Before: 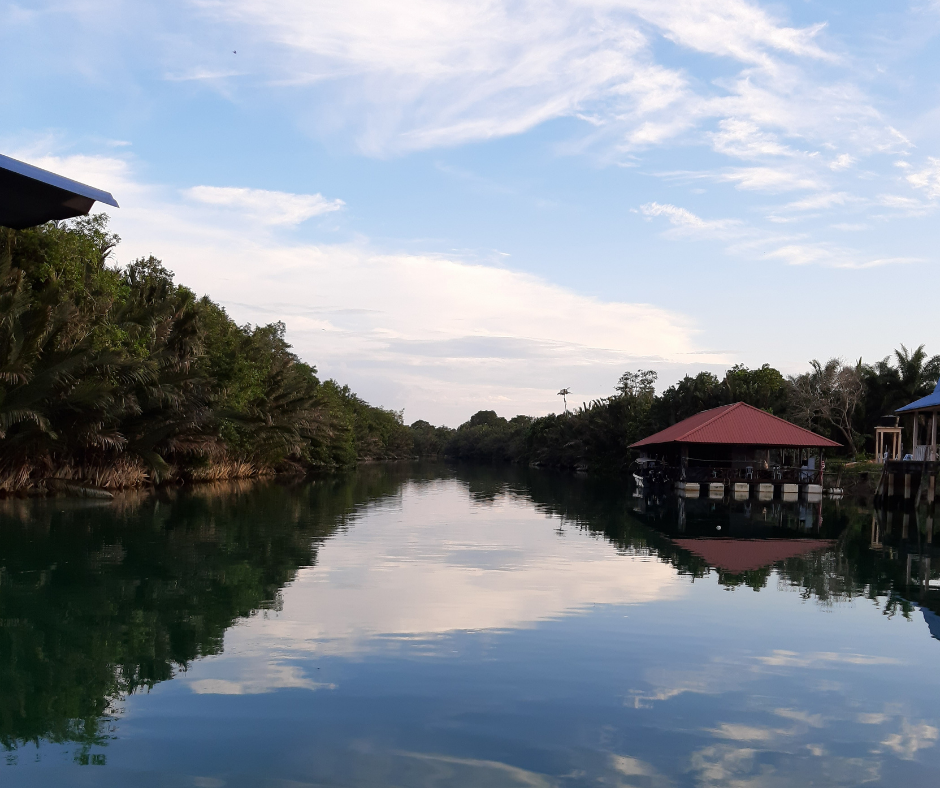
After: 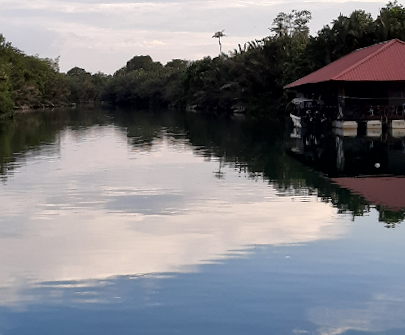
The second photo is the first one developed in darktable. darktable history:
crop: left 37.221%, top 45.169%, right 20.63%, bottom 13.777%
local contrast: mode bilateral grid, contrast 20, coarseness 20, detail 150%, midtone range 0.2
rotate and perspective: rotation -1.77°, lens shift (horizontal) 0.004, automatic cropping off
